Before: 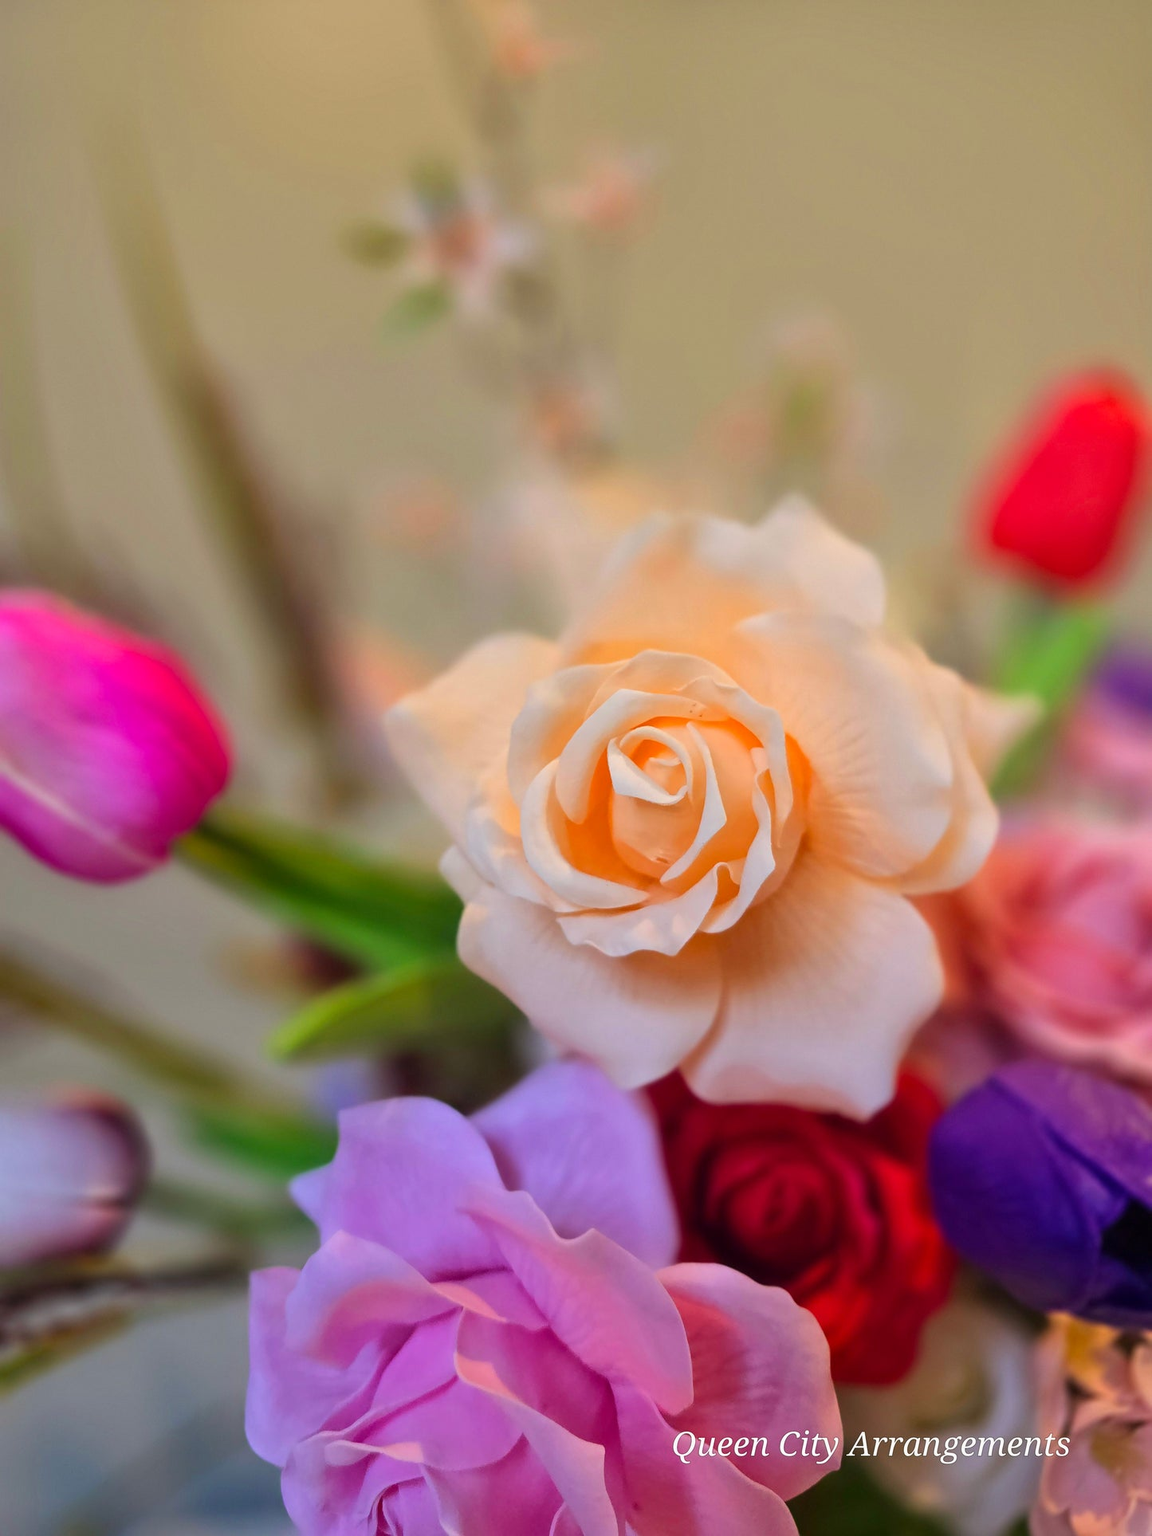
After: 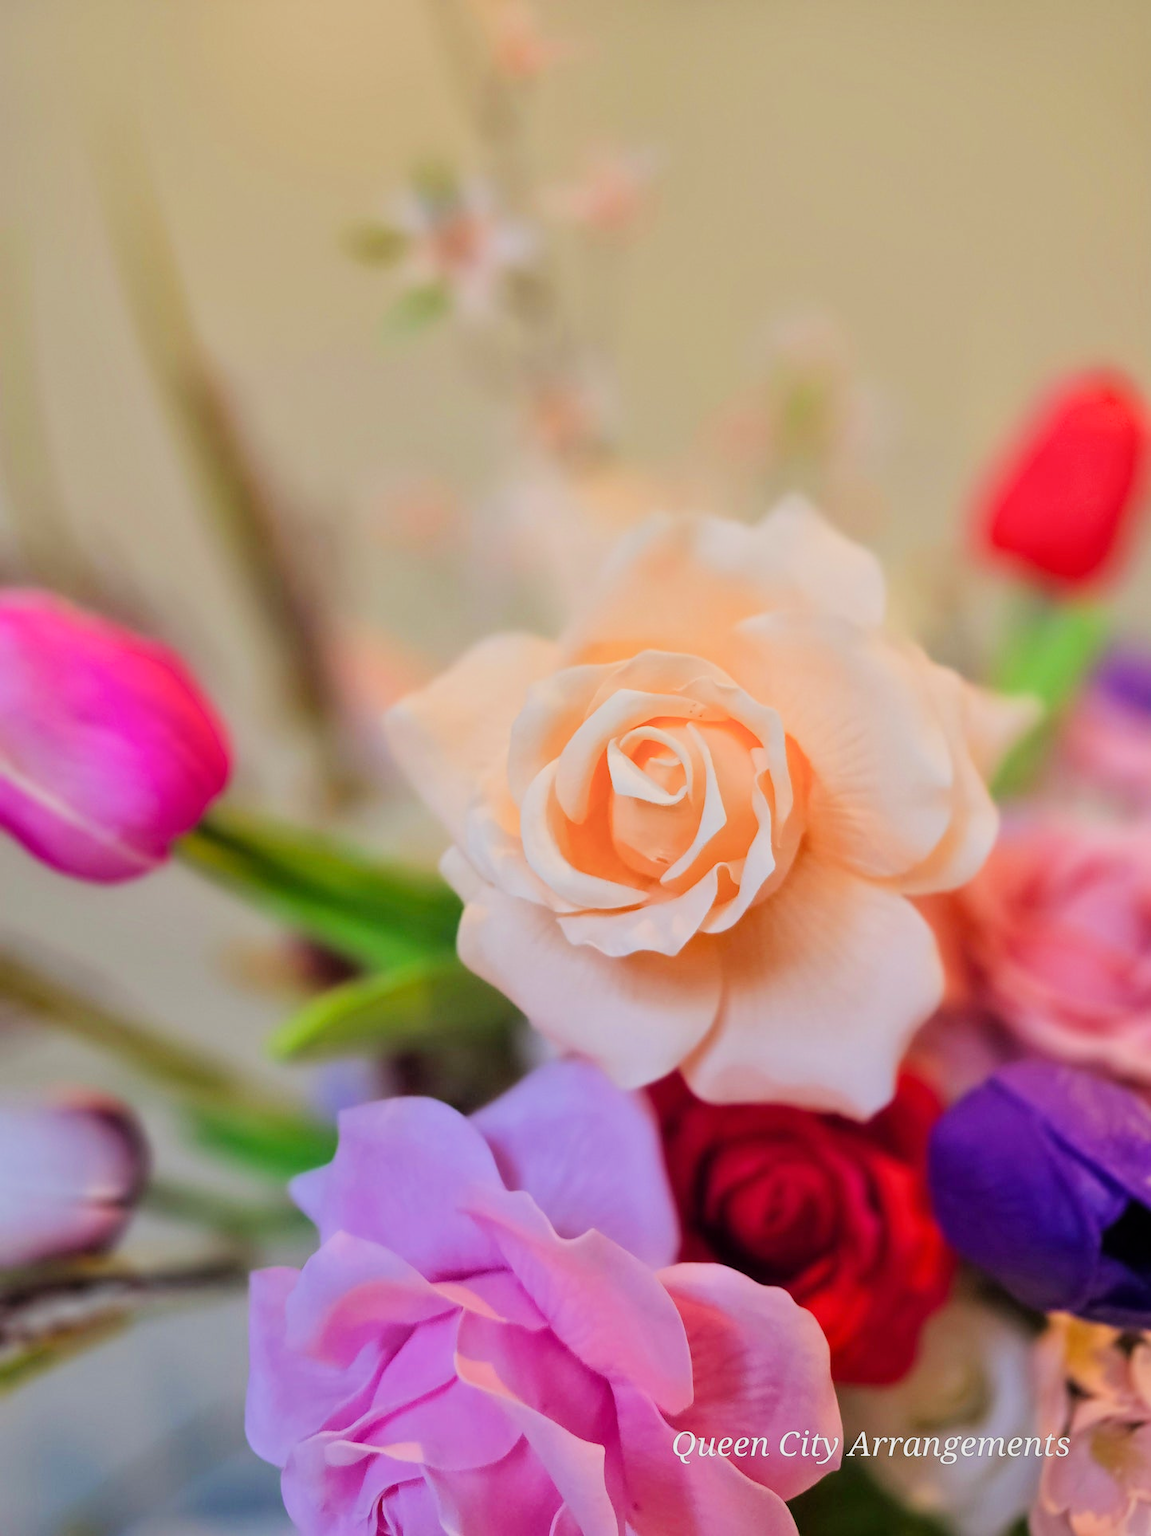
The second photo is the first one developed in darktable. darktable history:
filmic rgb: black relative exposure -7.65 EV, white relative exposure 4.56 EV, hardness 3.61
exposure: exposure 0.636 EV, compensate highlight preservation false
